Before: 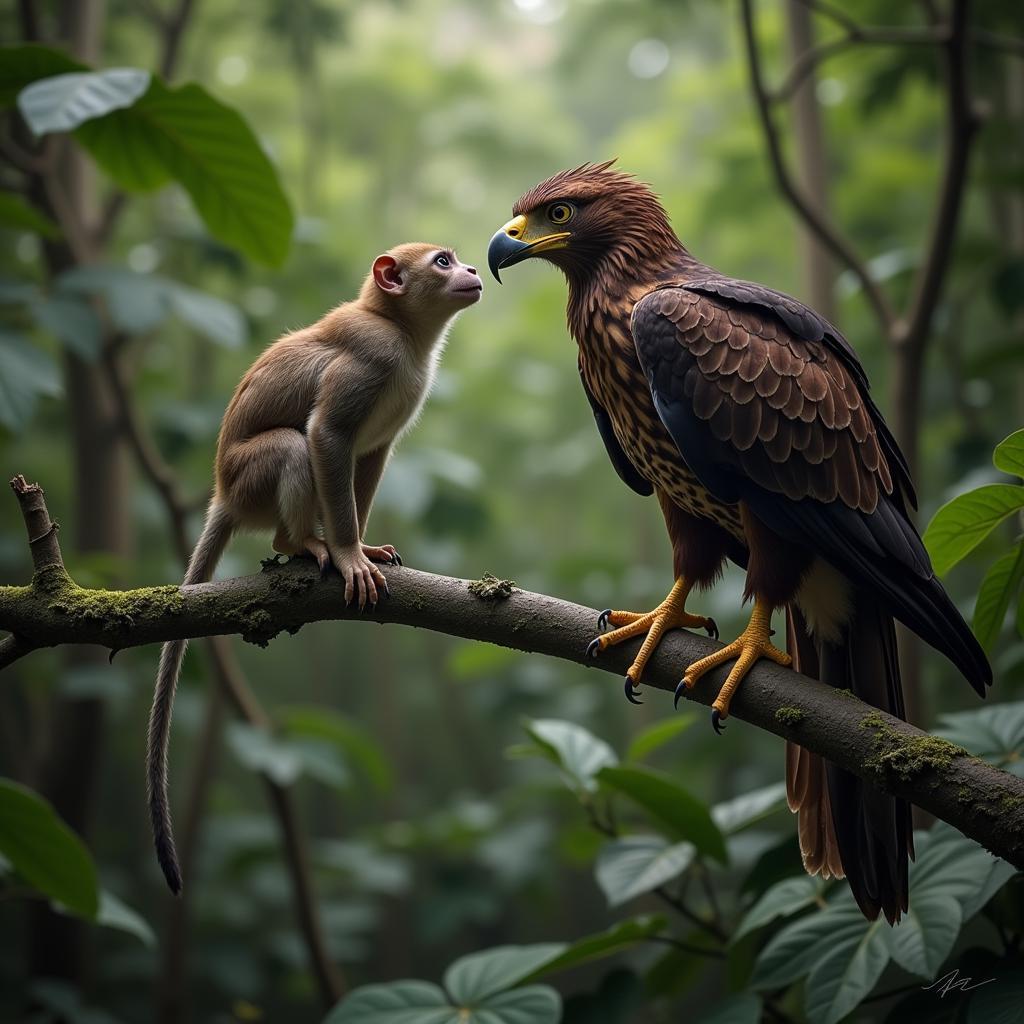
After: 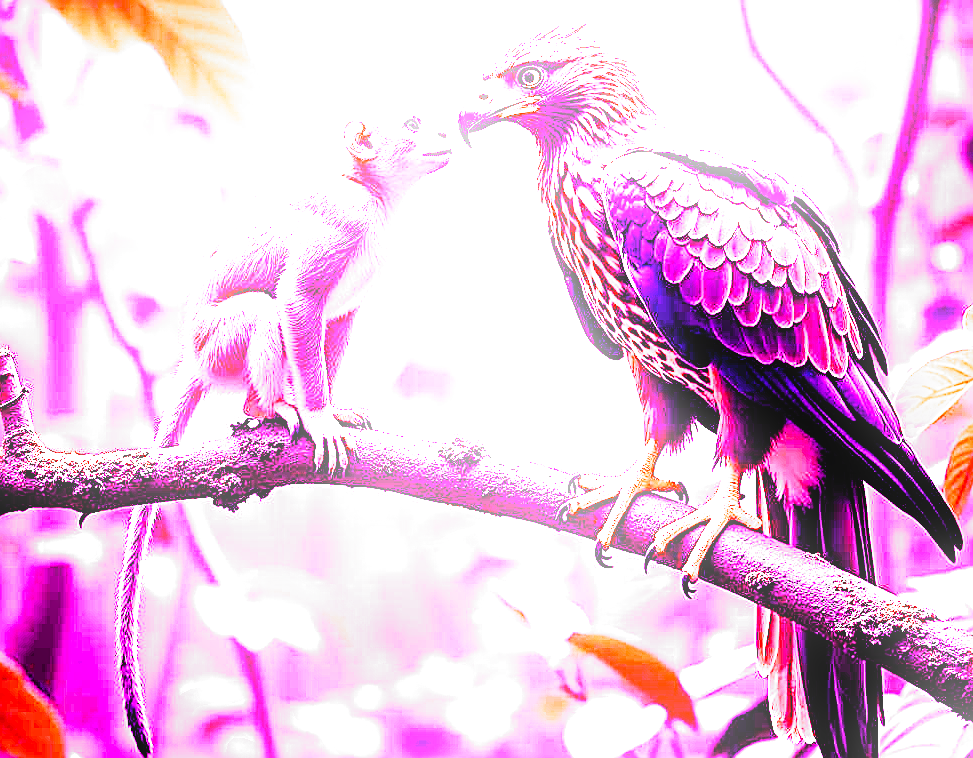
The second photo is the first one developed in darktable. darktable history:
tone equalizer: -8 EV -0.75 EV, -7 EV -0.7 EV, -6 EV -0.6 EV, -5 EV -0.4 EV, -3 EV 0.4 EV, -2 EV 0.6 EV, -1 EV 0.7 EV, +0 EV 0.75 EV, edges refinement/feathering 500, mask exposure compensation -1.57 EV, preserve details no
crop and rotate: left 2.991%, top 13.302%, right 1.981%, bottom 12.636%
sharpen: on, module defaults
filmic rgb: black relative exposure -6.43 EV, white relative exposure 2.43 EV, threshold 3 EV, hardness 5.27, latitude 0.1%, contrast 1.425, highlights saturation mix 2%, preserve chrominance no, color science v5 (2021), contrast in shadows safe, contrast in highlights safe, enable highlight reconstruction true
bloom: size 9%, threshold 100%, strength 7%
white balance: red 8, blue 8
